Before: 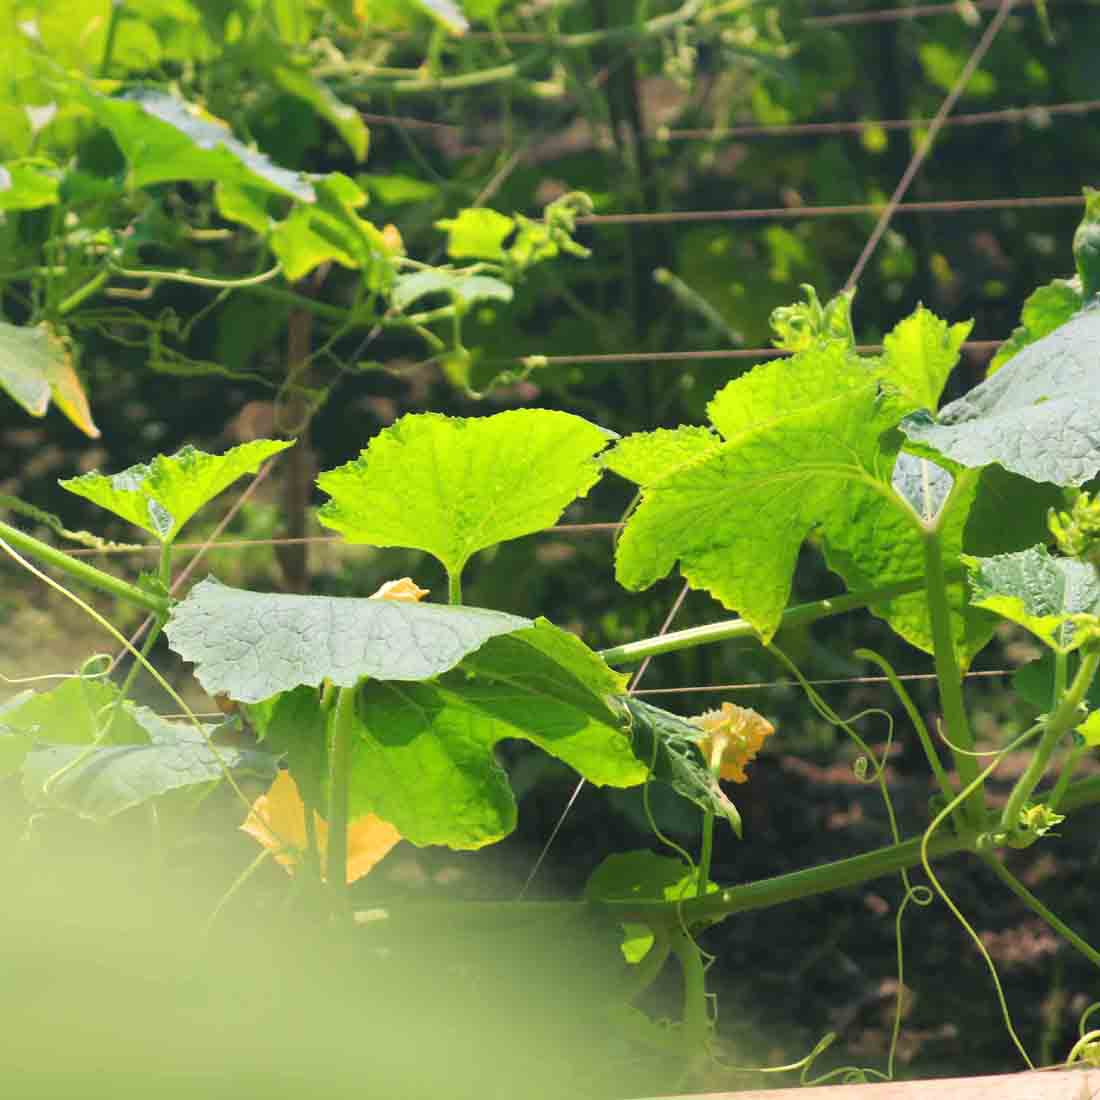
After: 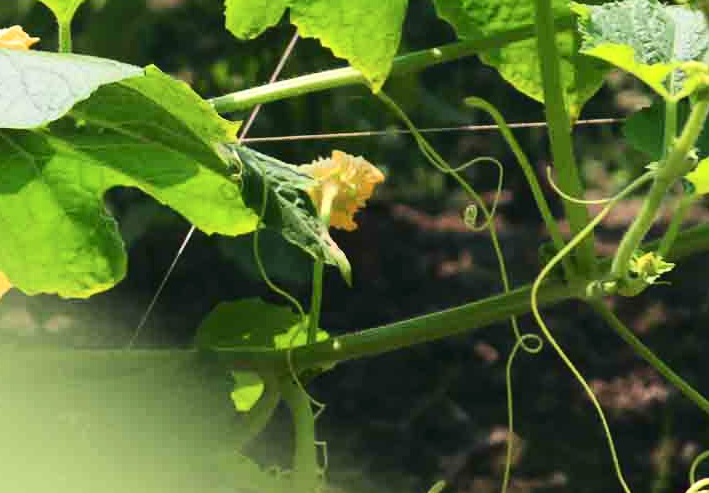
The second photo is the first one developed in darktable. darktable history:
contrast brightness saturation: contrast 0.22
crop and rotate: left 35.509%, top 50.238%, bottom 4.934%
